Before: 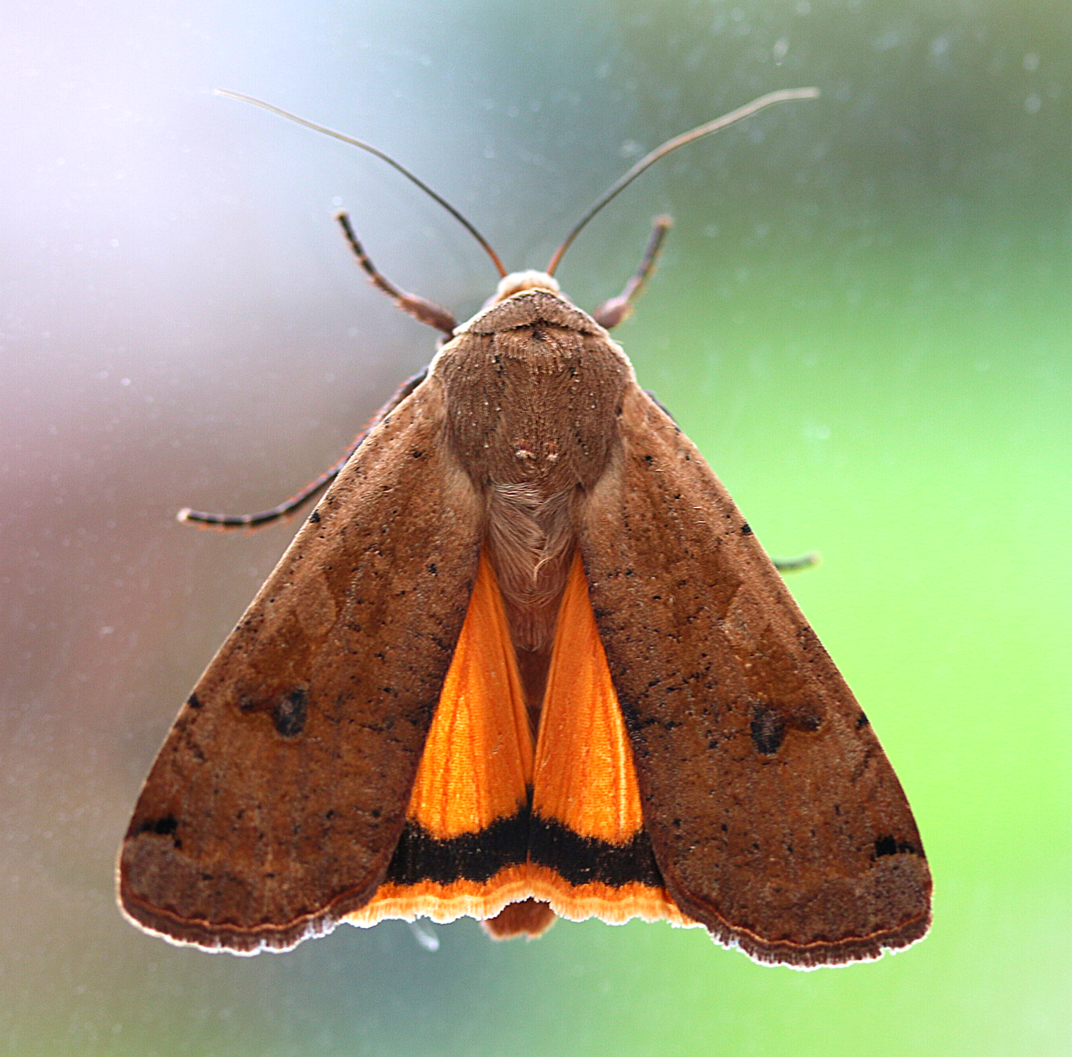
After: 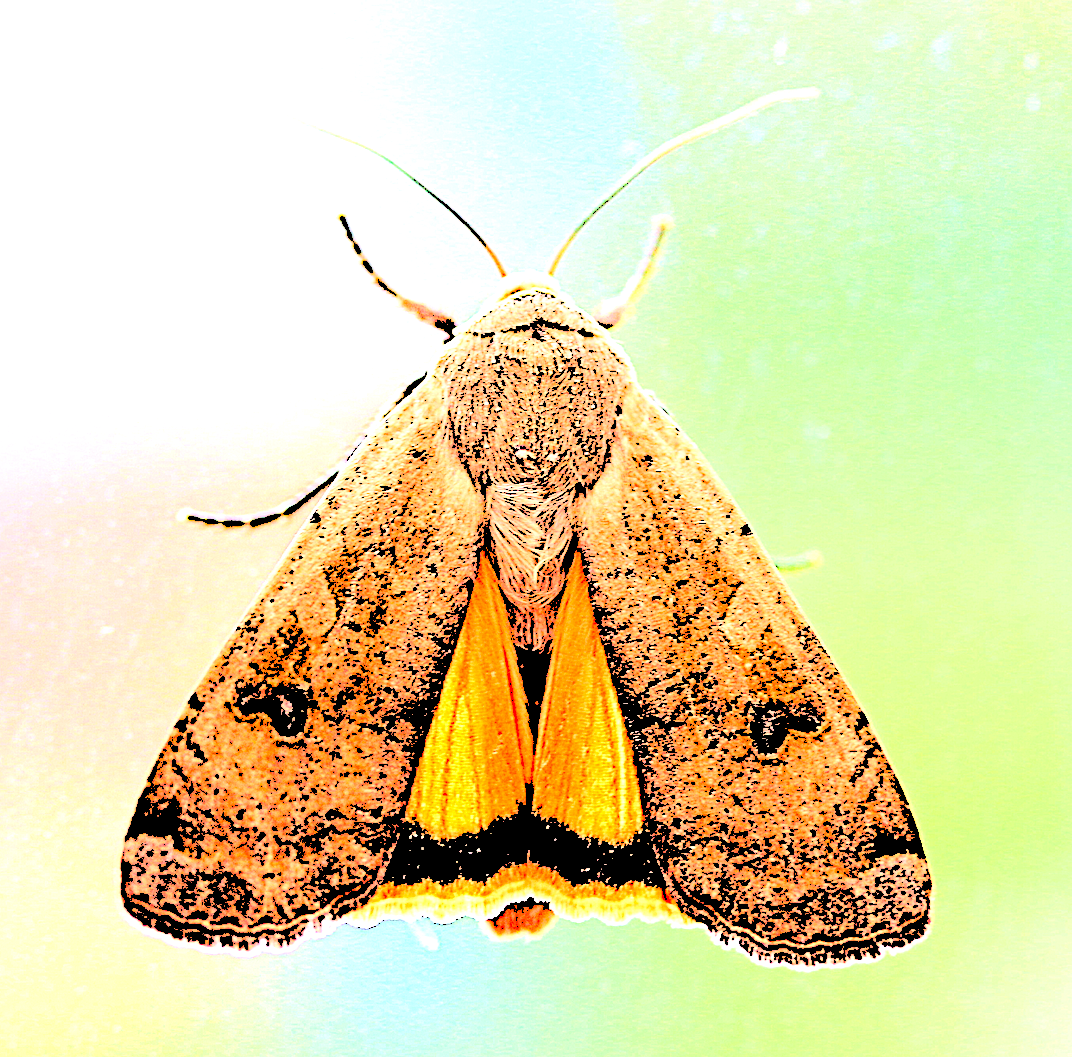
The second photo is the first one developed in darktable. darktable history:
tone equalizer: on, module defaults
levels: black 0.031%, levels [0.246, 0.256, 0.506]
haze removal: compatibility mode true, adaptive false
sharpen: radius 4.931
